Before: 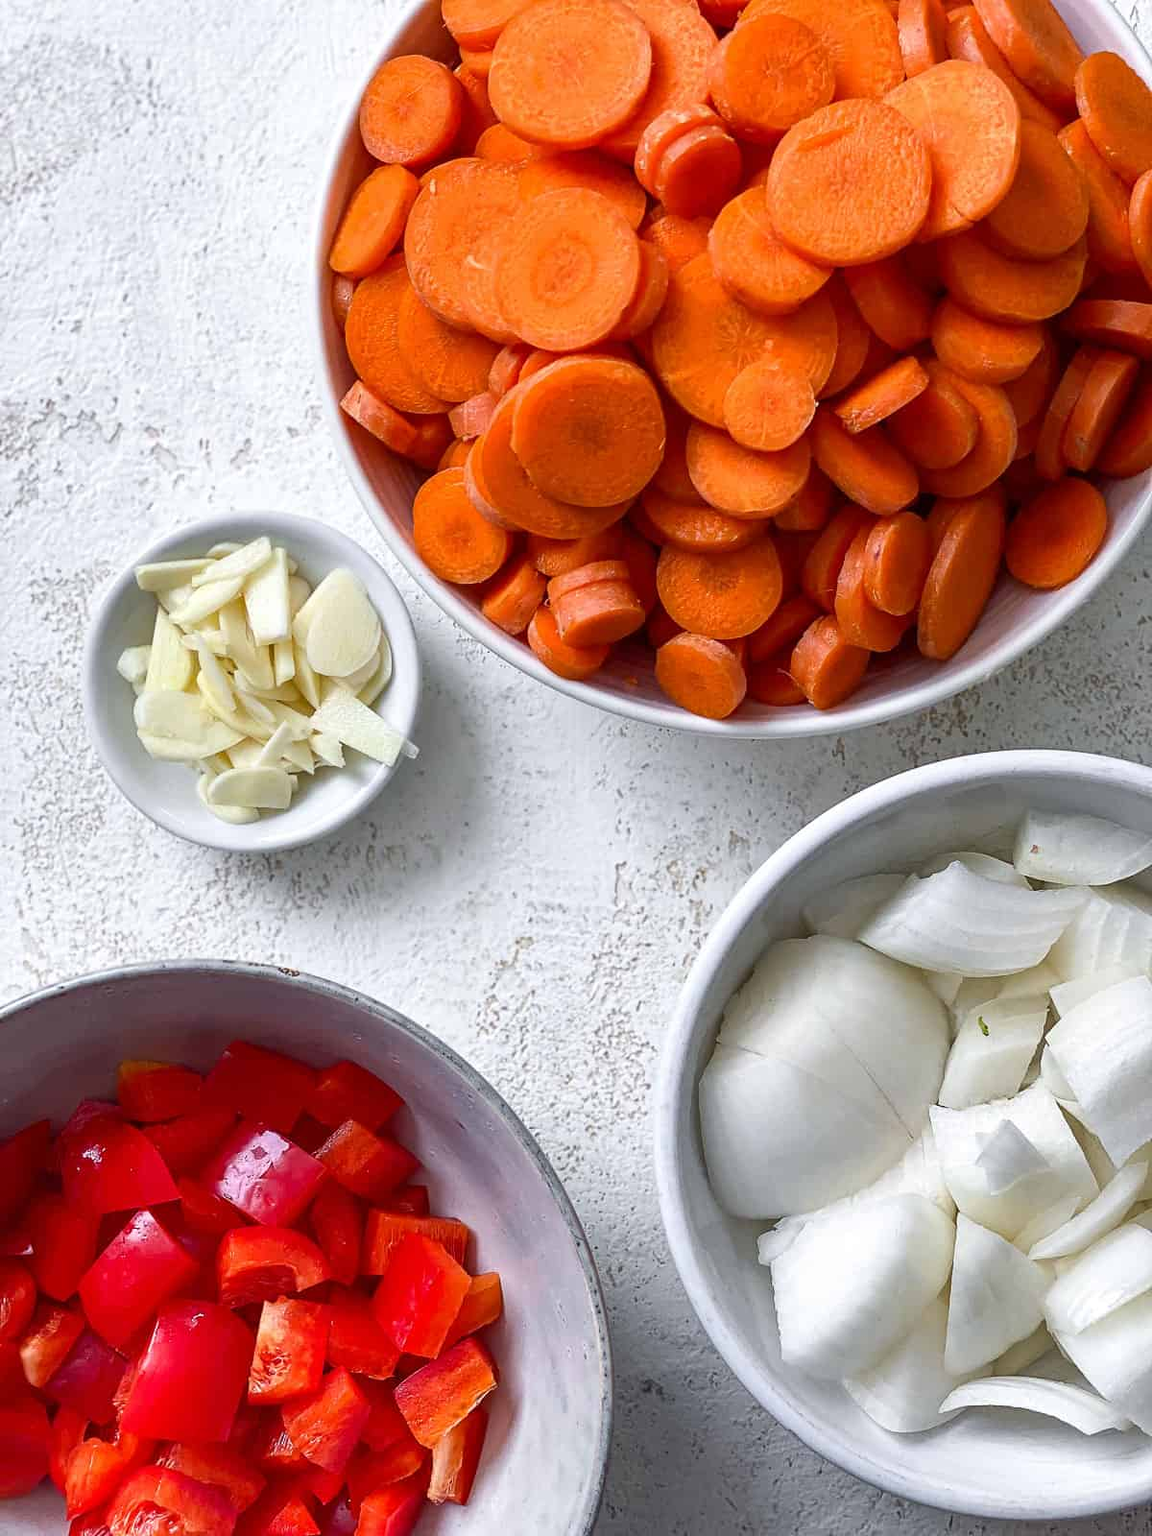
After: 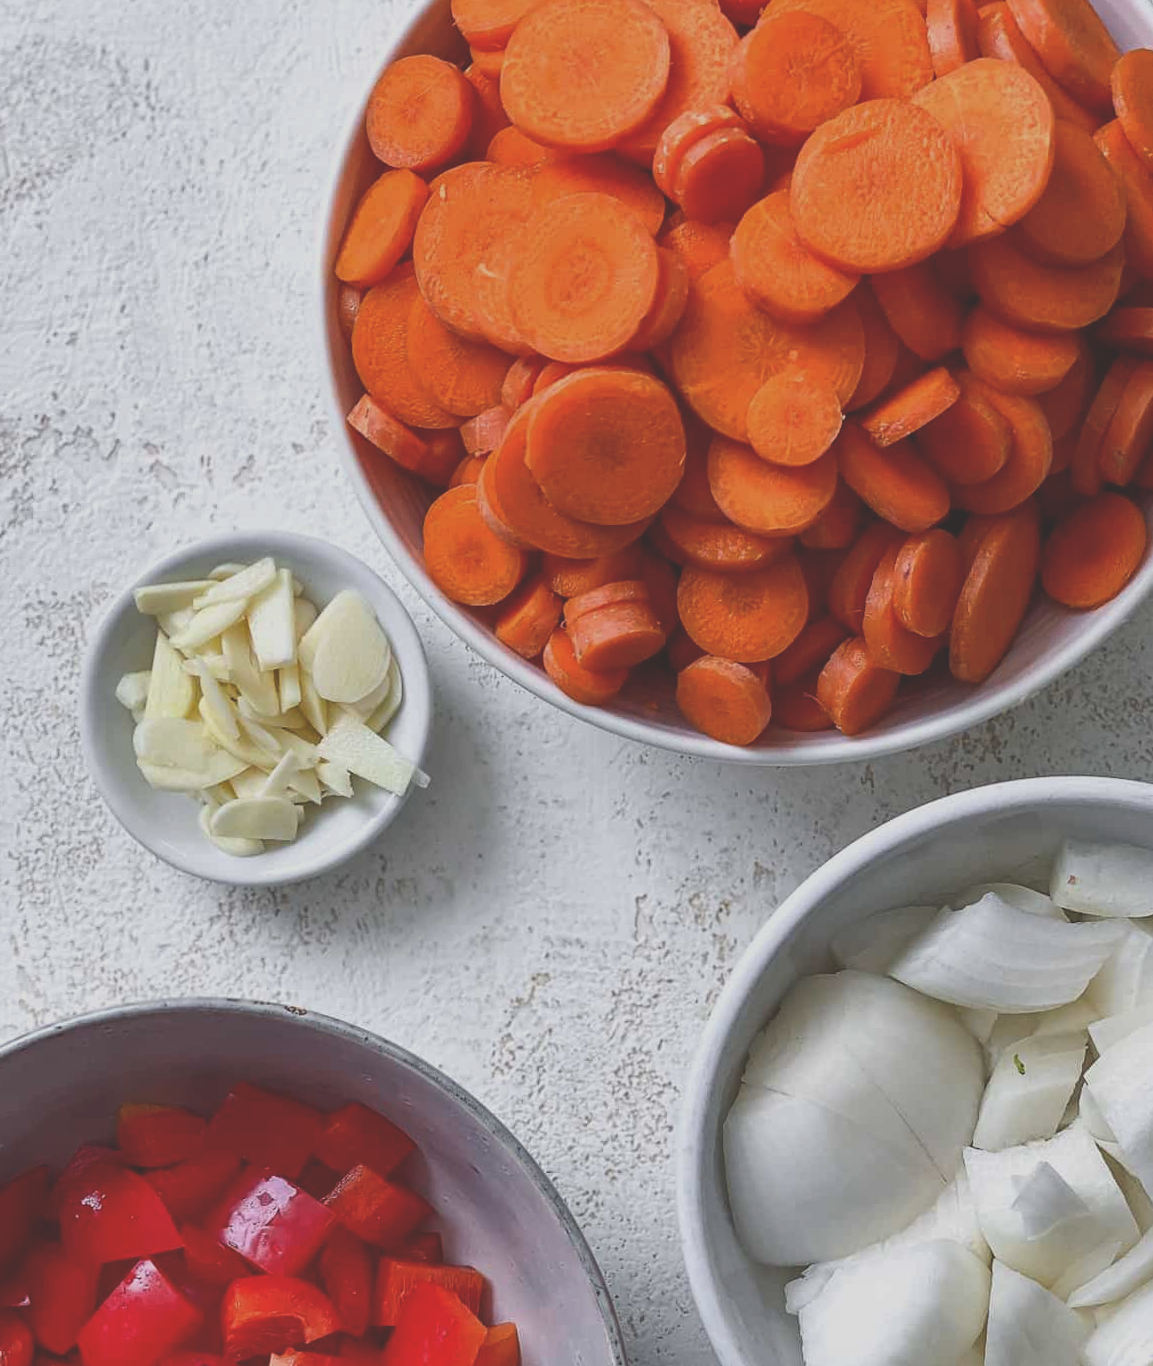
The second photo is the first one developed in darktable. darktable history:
exposure: black level correction -0.036, exposure -0.497 EV, compensate highlight preservation false
crop and rotate: angle 0.2°, left 0.275%, right 3.127%, bottom 14.18%
